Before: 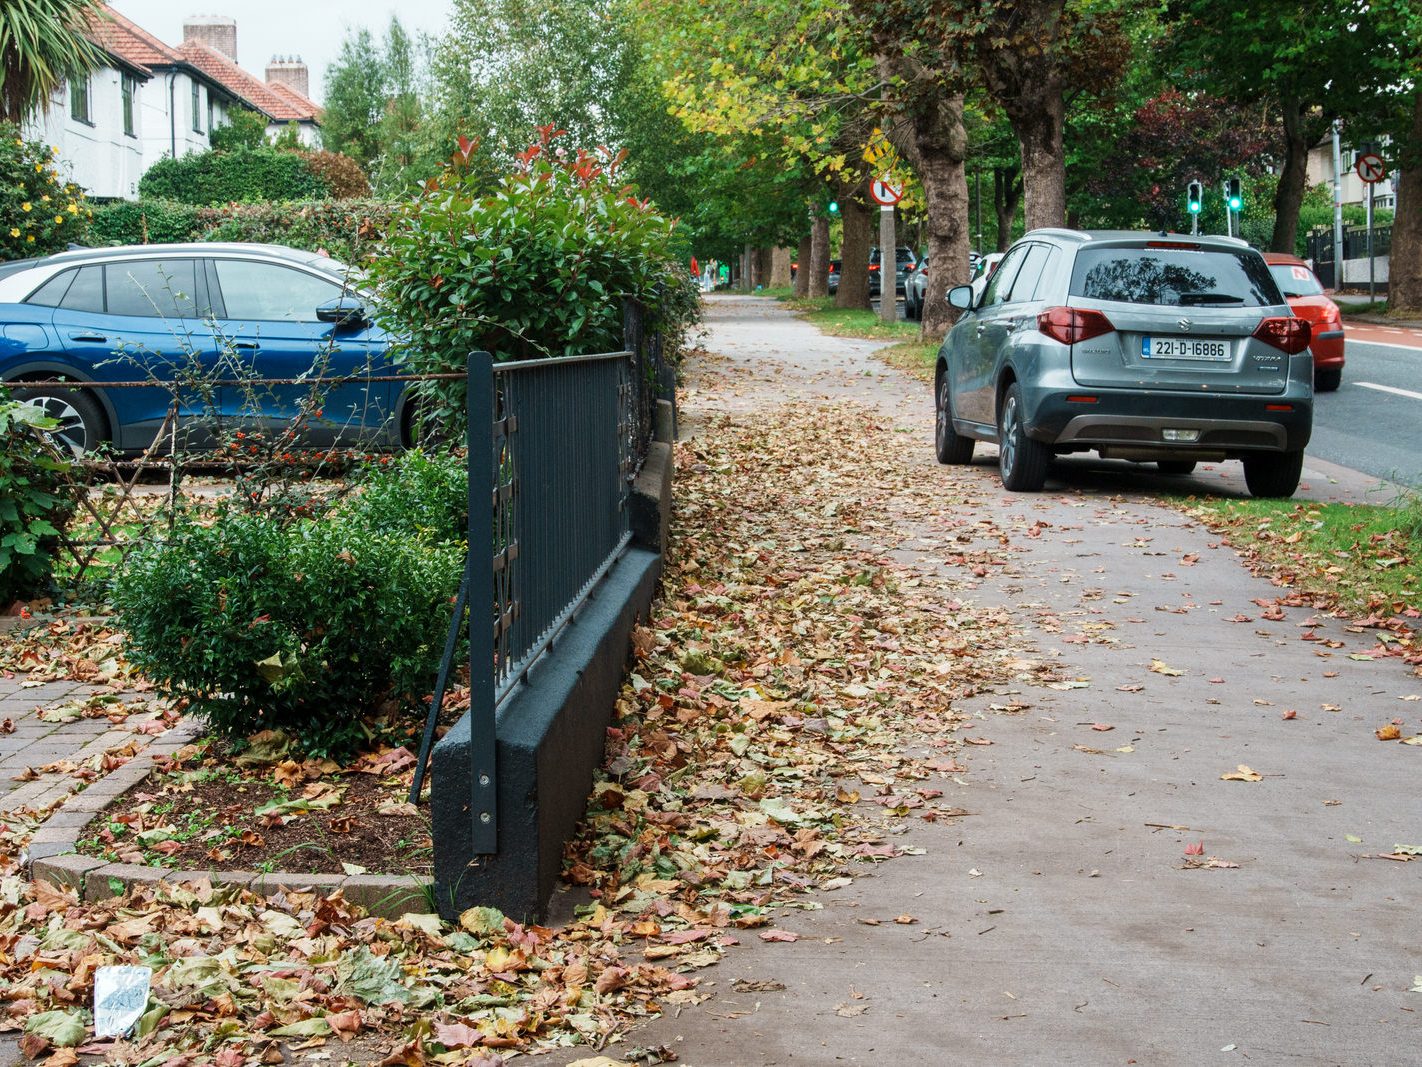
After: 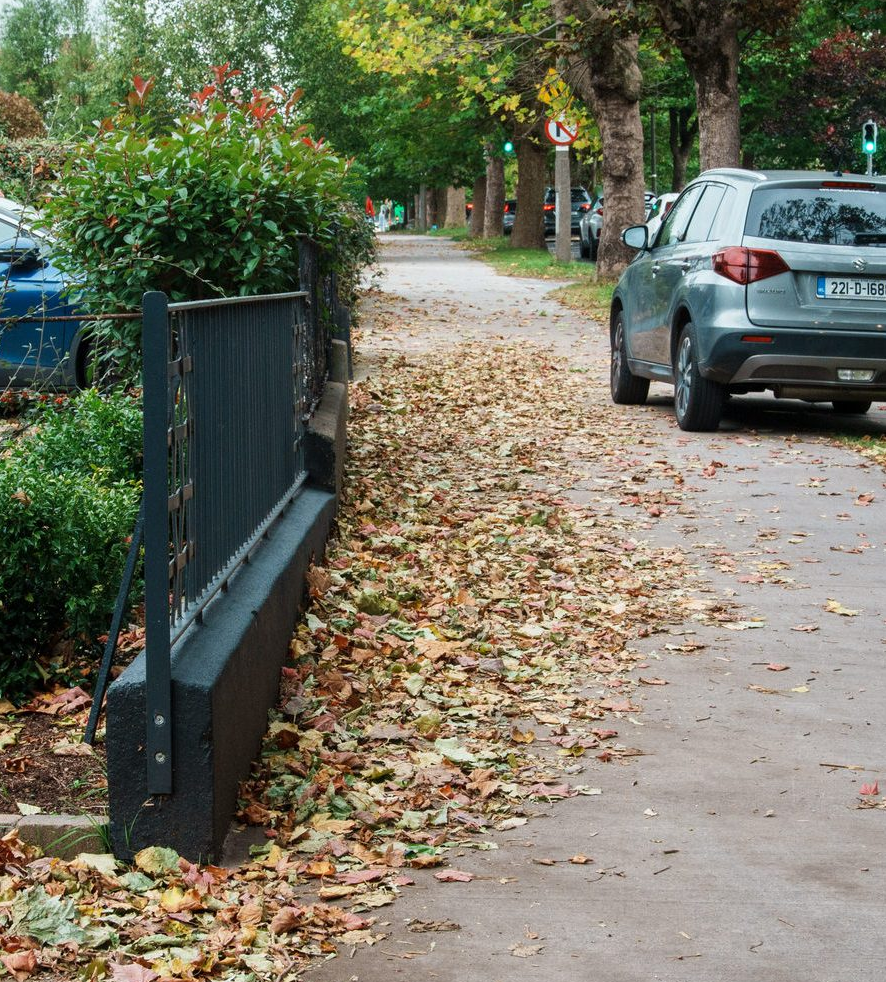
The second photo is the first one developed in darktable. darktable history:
crop and rotate: left 22.918%, top 5.629%, right 14.711%, bottom 2.247%
tone equalizer: on, module defaults
